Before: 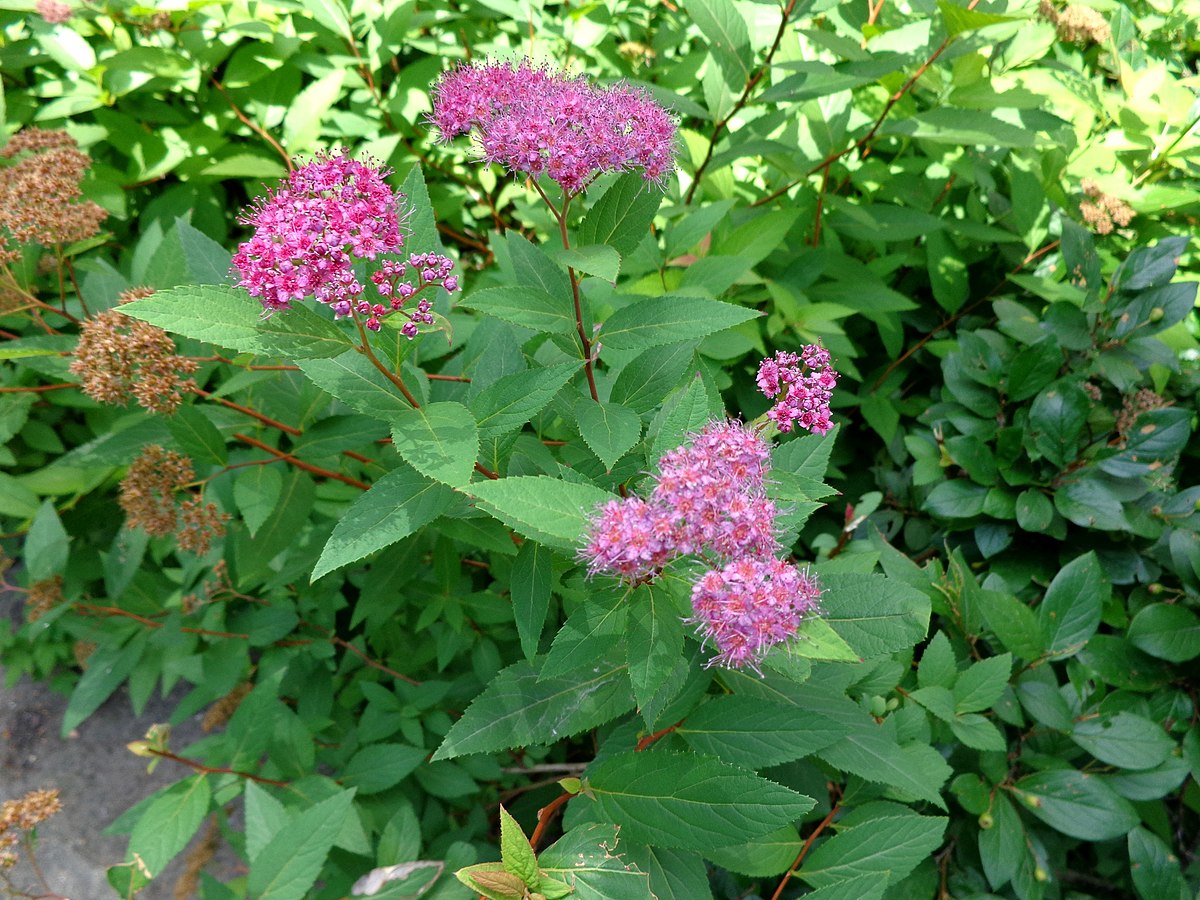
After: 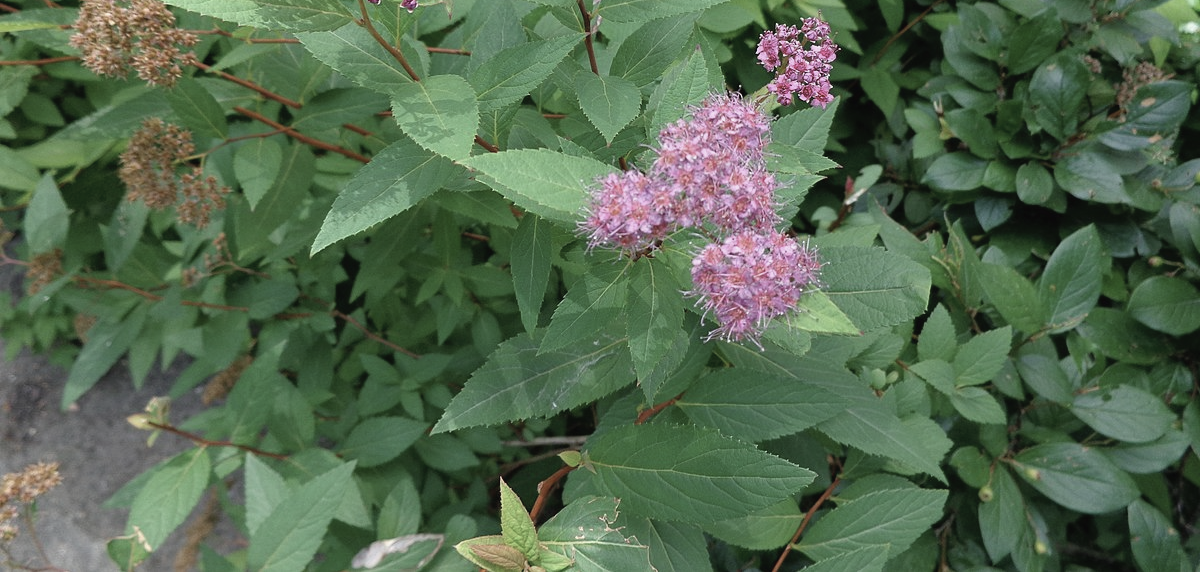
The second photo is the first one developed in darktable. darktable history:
crop and rotate: top 36.435%
contrast brightness saturation: contrast -0.05, saturation -0.41
